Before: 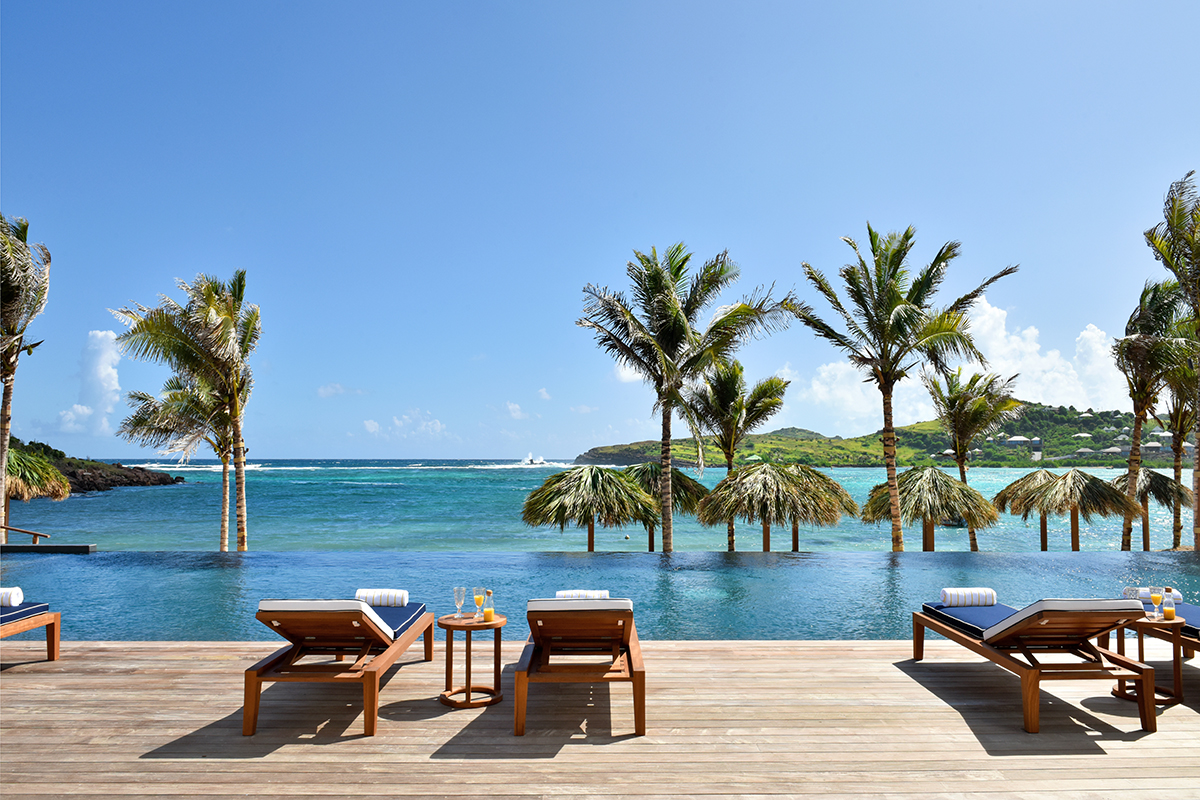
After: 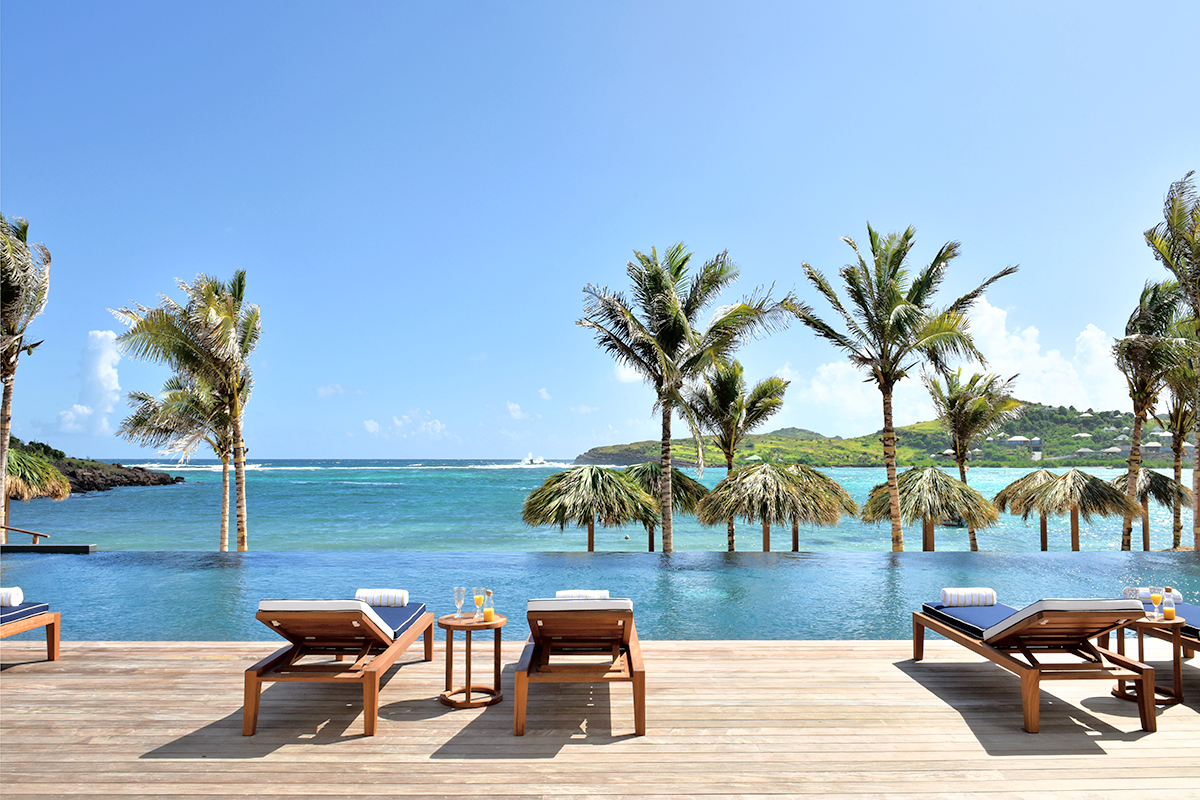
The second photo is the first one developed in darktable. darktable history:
tone curve: curves: ch0 [(0, 0) (0.003, 0.007) (0.011, 0.011) (0.025, 0.021) (0.044, 0.04) (0.069, 0.07) (0.1, 0.129) (0.136, 0.187) (0.177, 0.254) (0.224, 0.325) (0.277, 0.398) (0.335, 0.461) (0.399, 0.513) (0.468, 0.571) (0.543, 0.624) (0.623, 0.69) (0.709, 0.777) (0.801, 0.86) (0.898, 0.953) (1, 1)], color space Lab, independent channels
